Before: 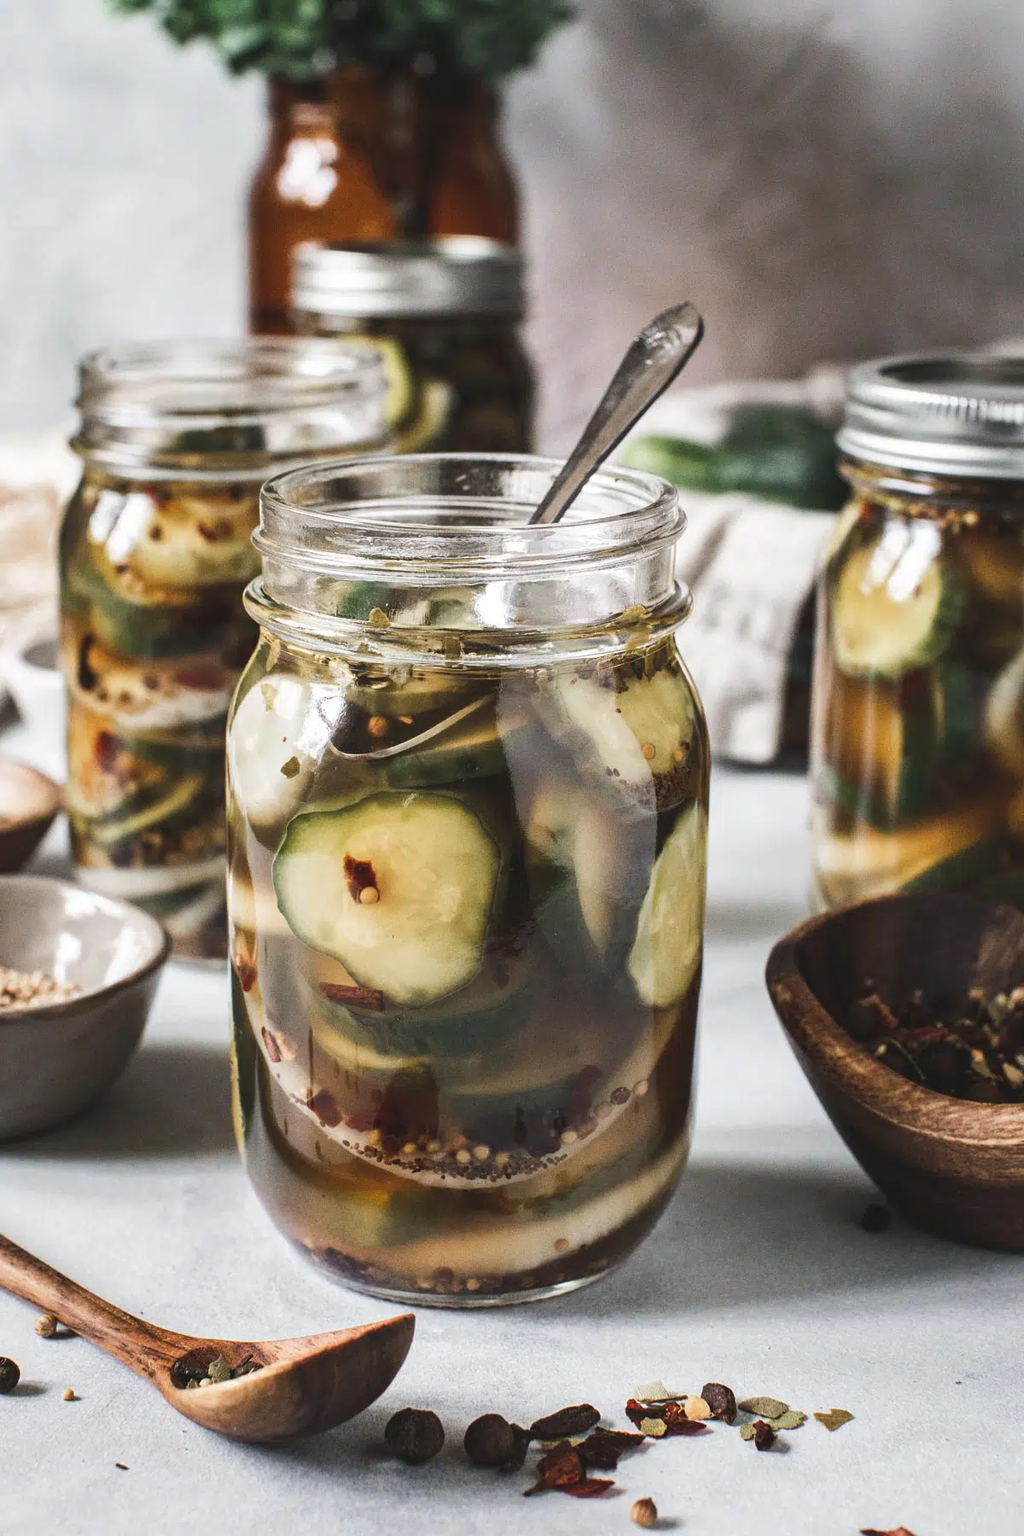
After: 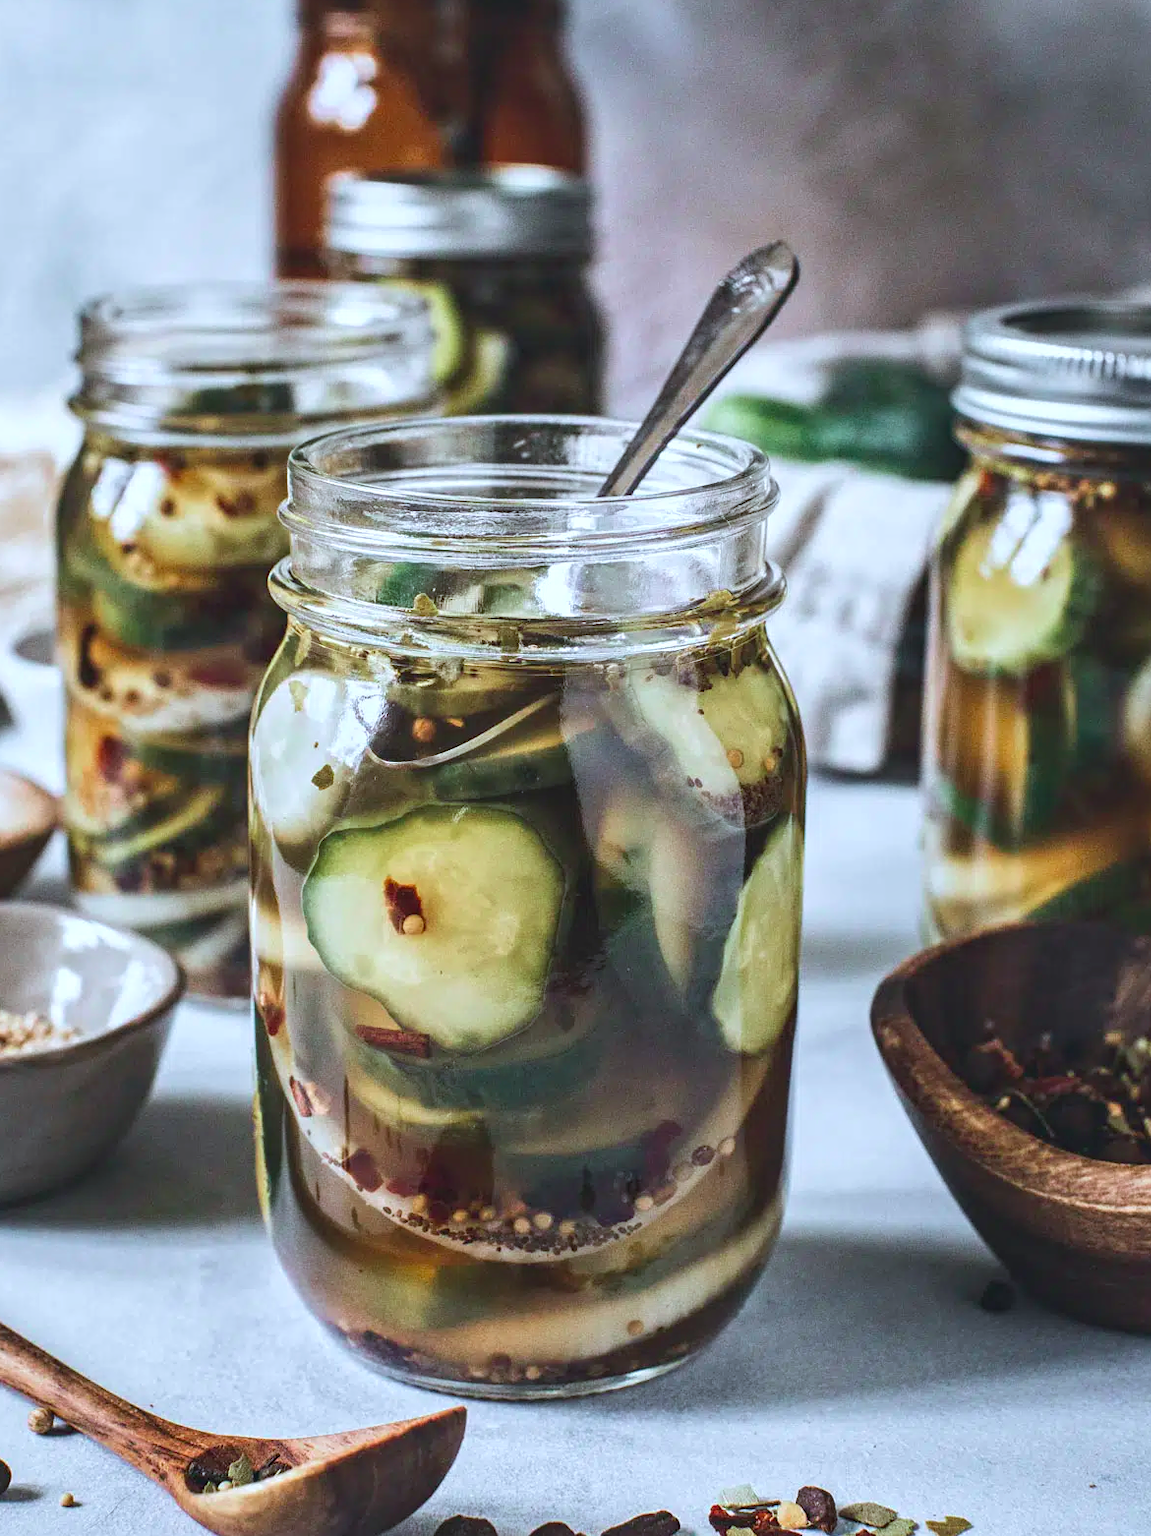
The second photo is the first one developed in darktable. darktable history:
color calibration: output R [0.948, 0.091, -0.04, 0], output G [-0.3, 1.384, -0.085, 0], output B [-0.108, 0.061, 1.08, 0], x 0.369, y 0.382, temperature 4317.59 K
velvia: strength 14.62%
crop: left 1.058%, top 6.092%, right 1.315%, bottom 7.116%
contrast equalizer: y [[0.5, 0.504, 0.515, 0.527, 0.535, 0.534], [0.5 ×6], [0.491, 0.387, 0.179, 0.068, 0.068, 0.068], [0 ×5, 0.023], [0 ×6]]
local contrast: detail 110%
